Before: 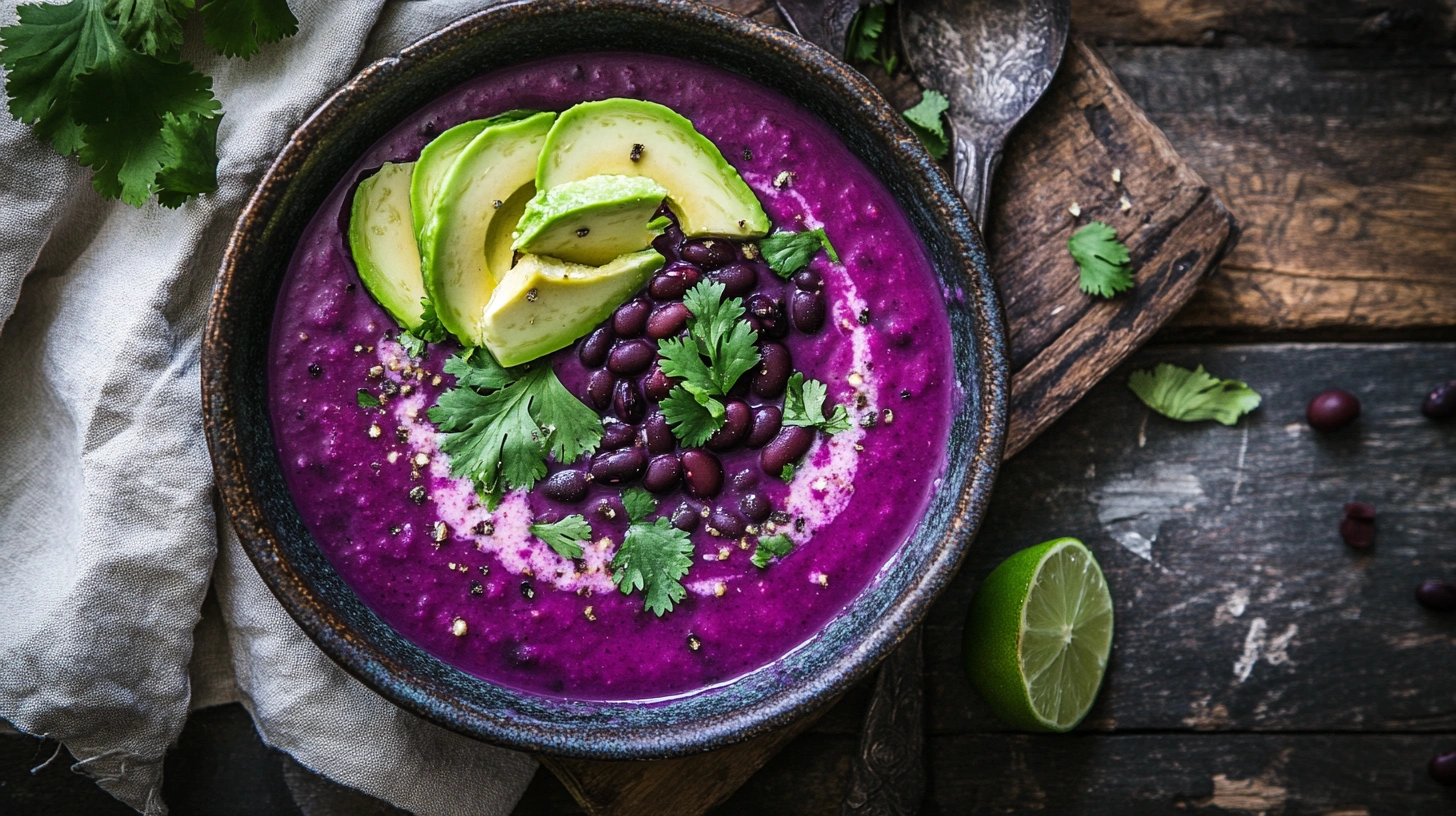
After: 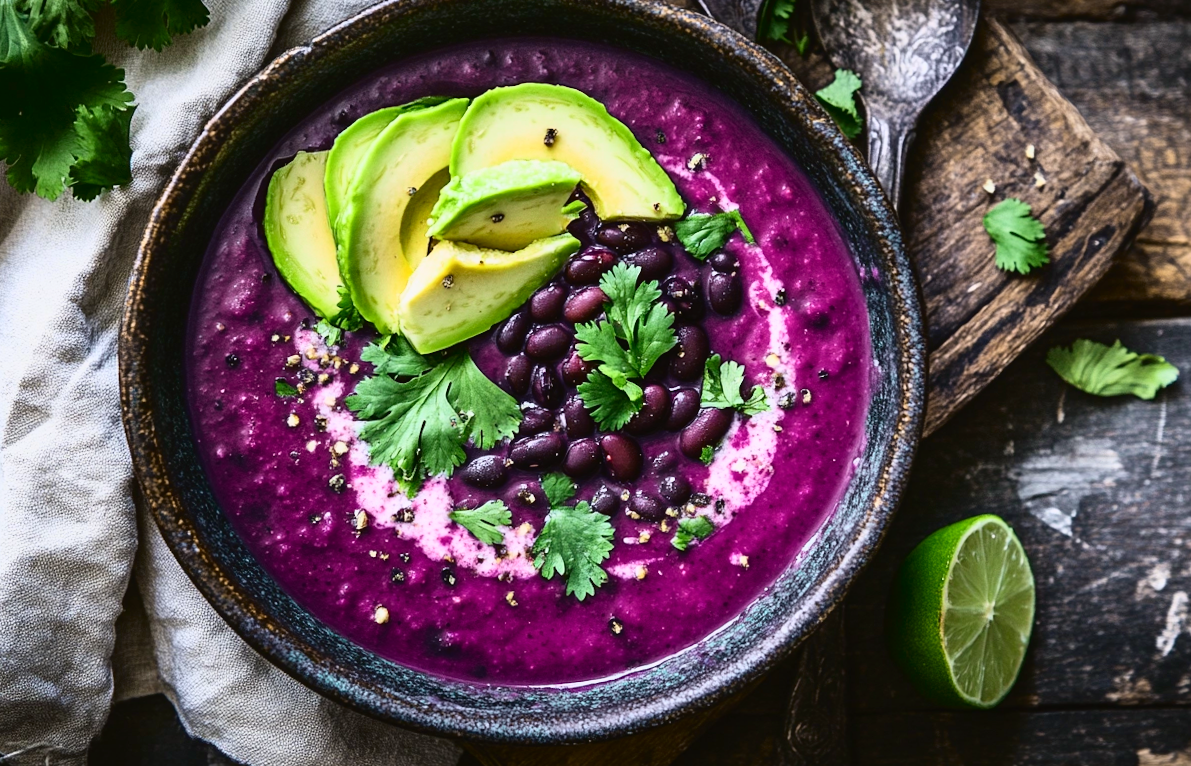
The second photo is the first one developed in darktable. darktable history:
tone curve: curves: ch0 [(0, 0.023) (0.113, 0.084) (0.285, 0.301) (0.673, 0.796) (0.845, 0.932) (0.994, 0.971)]; ch1 [(0, 0) (0.456, 0.437) (0.498, 0.5) (0.57, 0.559) (0.631, 0.639) (1, 1)]; ch2 [(0, 0) (0.417, 0.44) (0.46, 0.453) (0.502, 0.507) (0.55, 0.57) (0.67, 0.712) (1, 1)], color space Lab, independent channels, preserve colors none
crop and rotate: angle 1°, left 4.281%, top 0.642%, right 11.383%, bottom 2.486%
